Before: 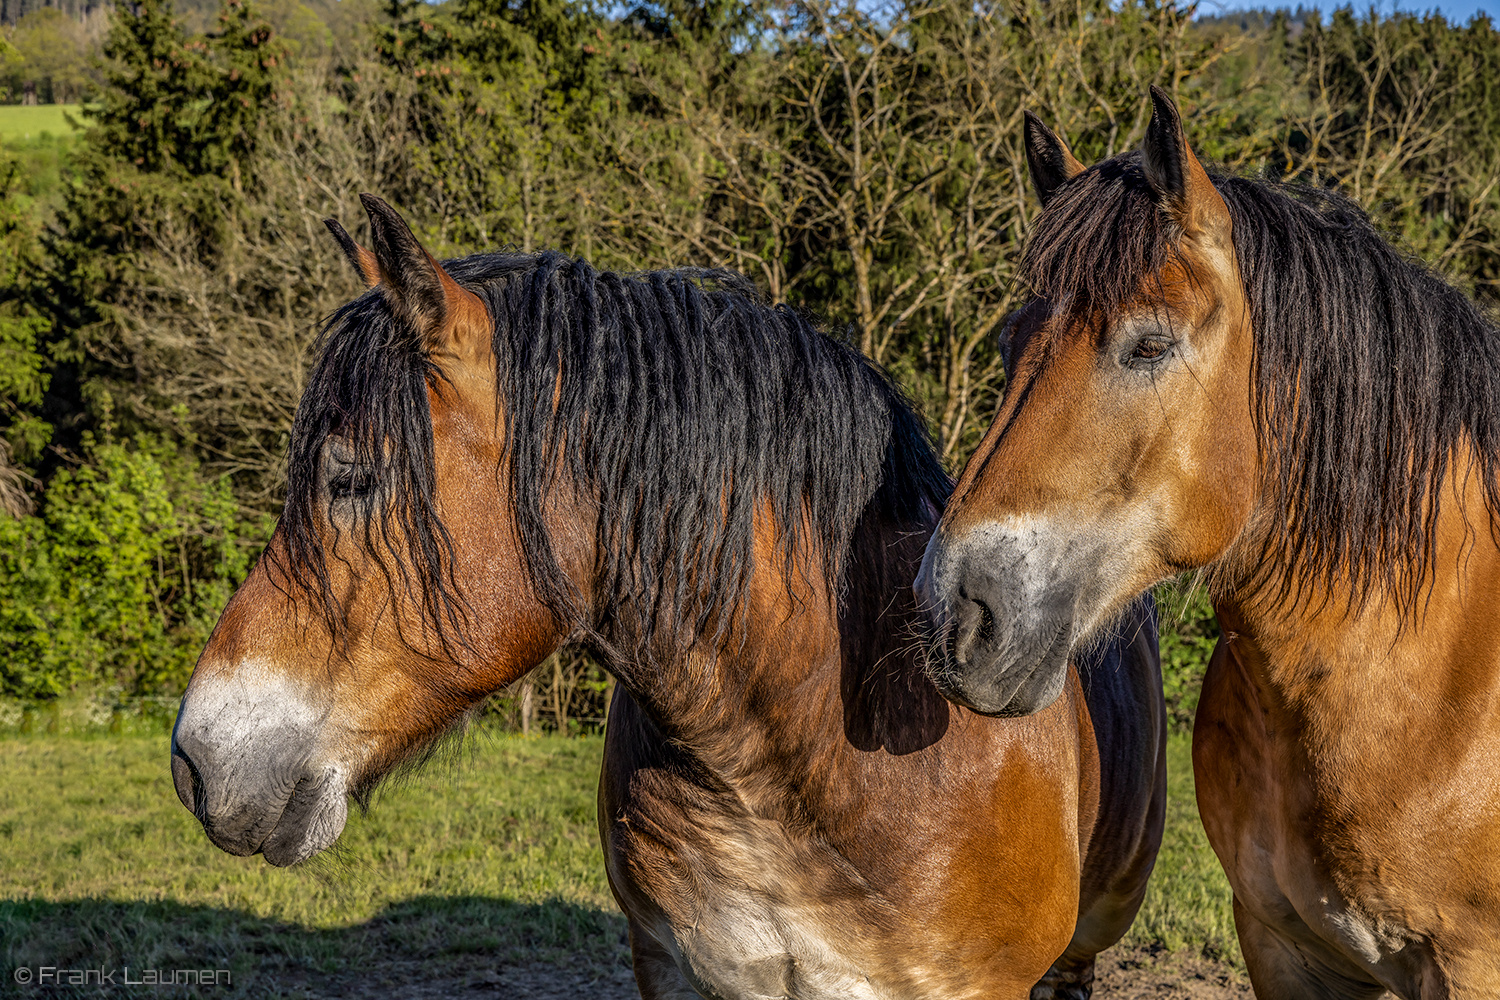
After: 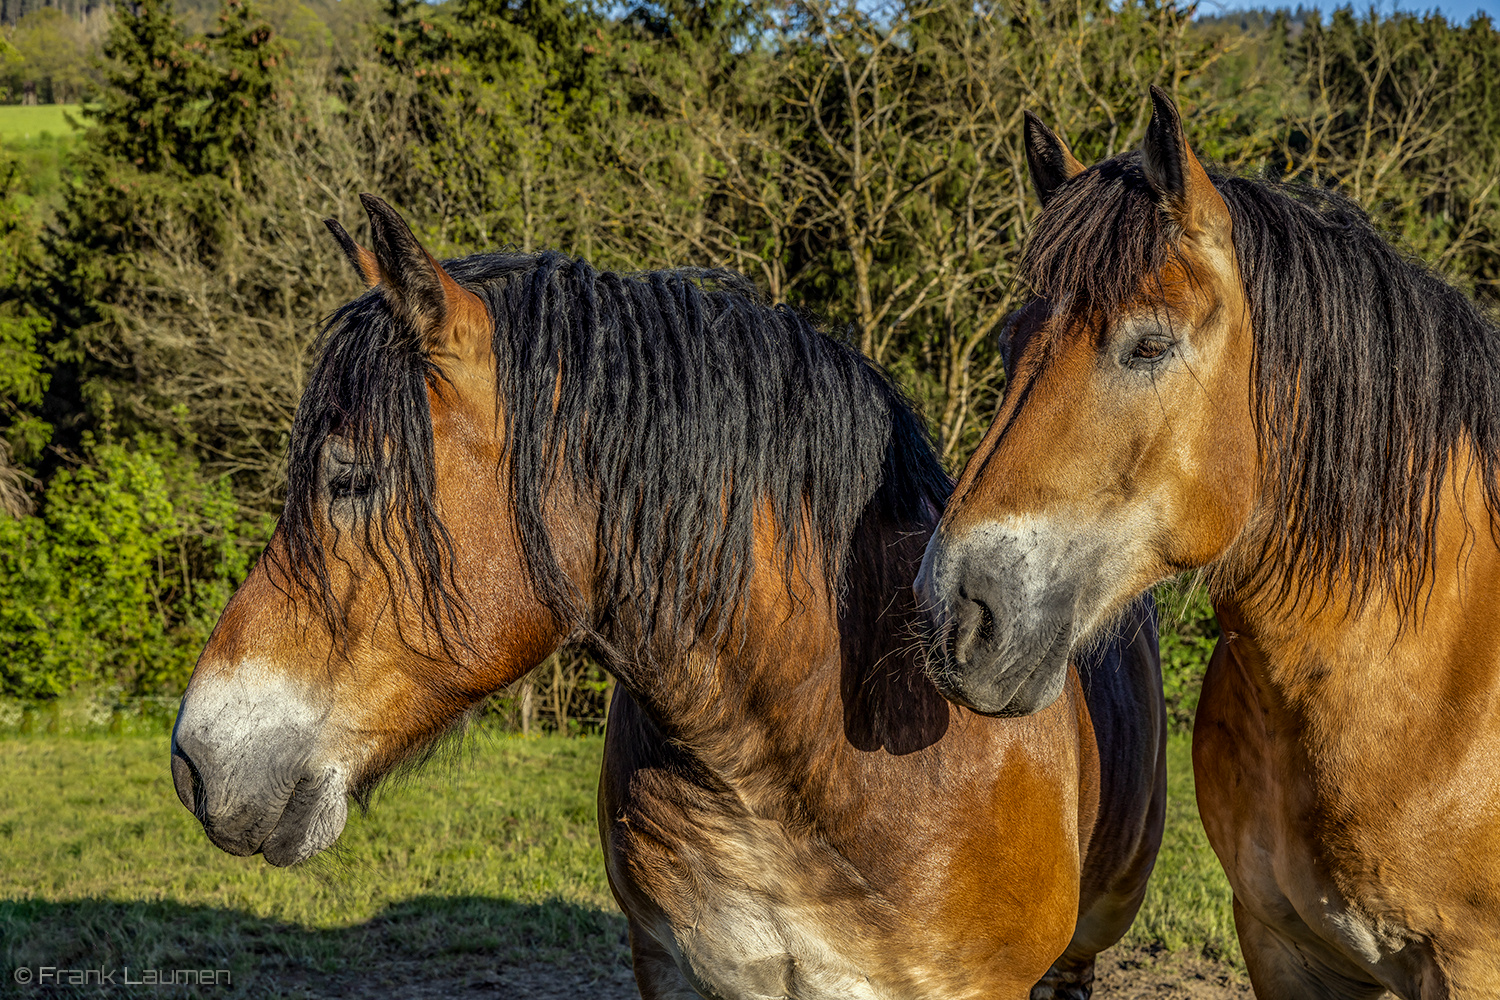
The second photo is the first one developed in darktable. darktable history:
color correction: highlights a* -4.47, highlights b* 6.48
